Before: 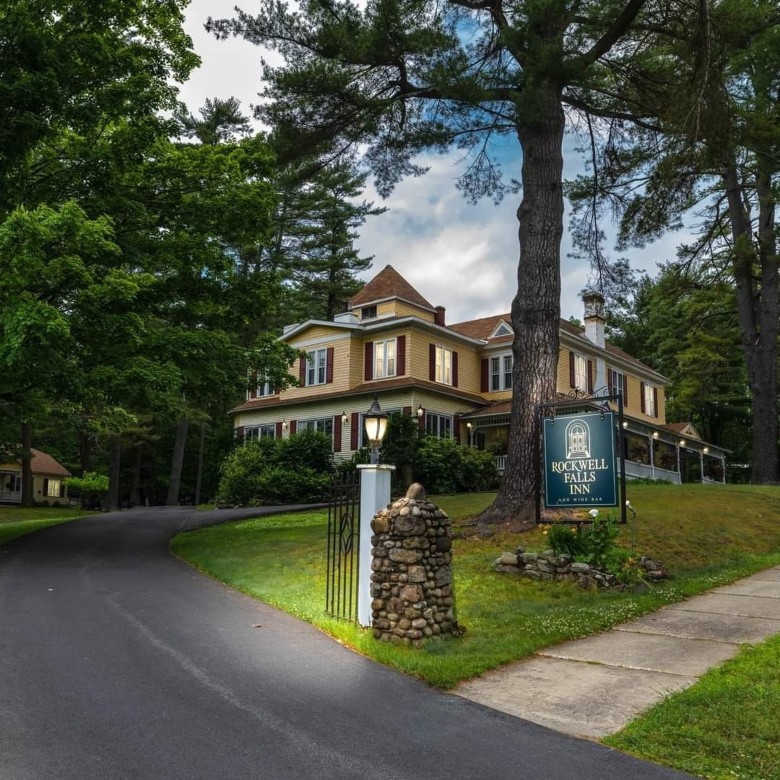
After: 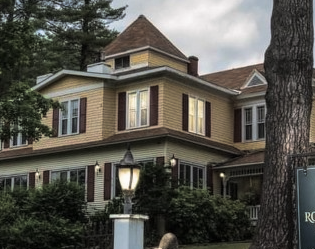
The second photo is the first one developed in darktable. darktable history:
crop: left 31.751%, top 32.172%, right 27.8%, bottom 35.83%
split-toning: shadows › hue 36°, shadows › saturation 0.05, highlights › hue 10.8°, highlights › saturation 0.15, compress 40%
